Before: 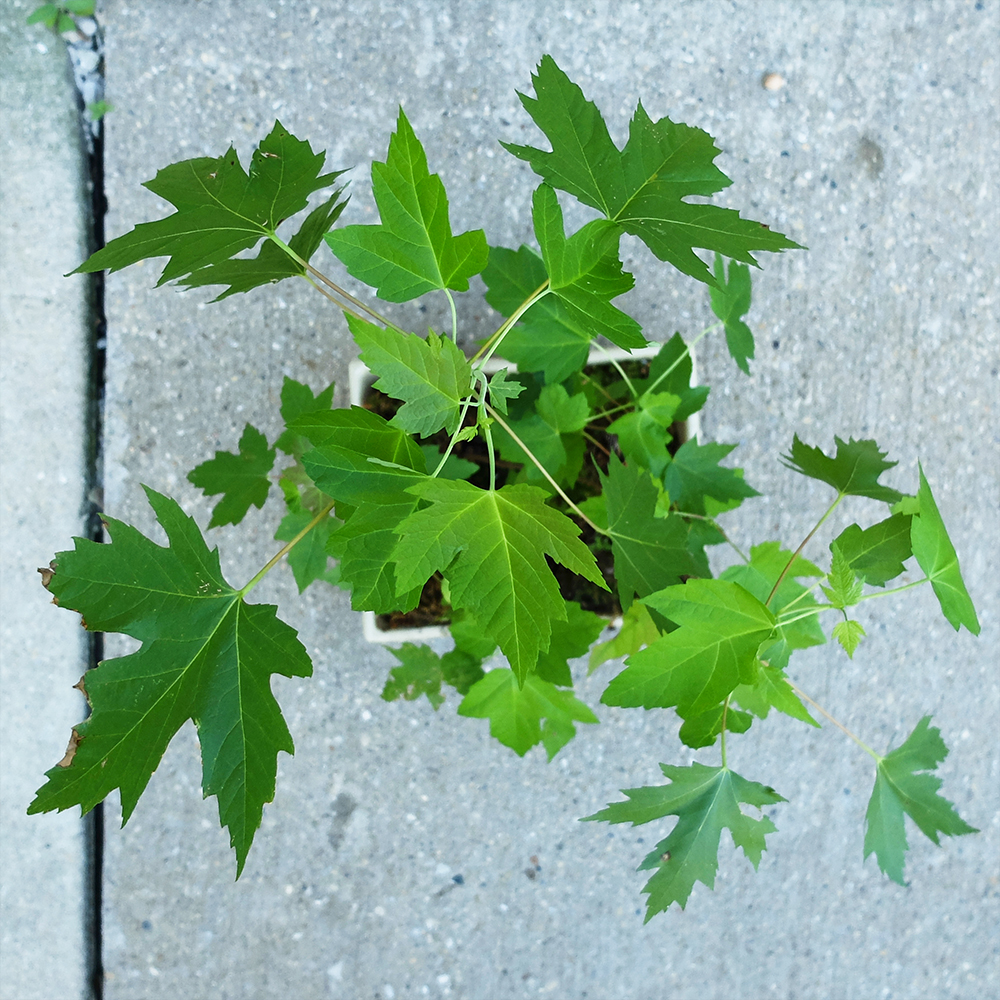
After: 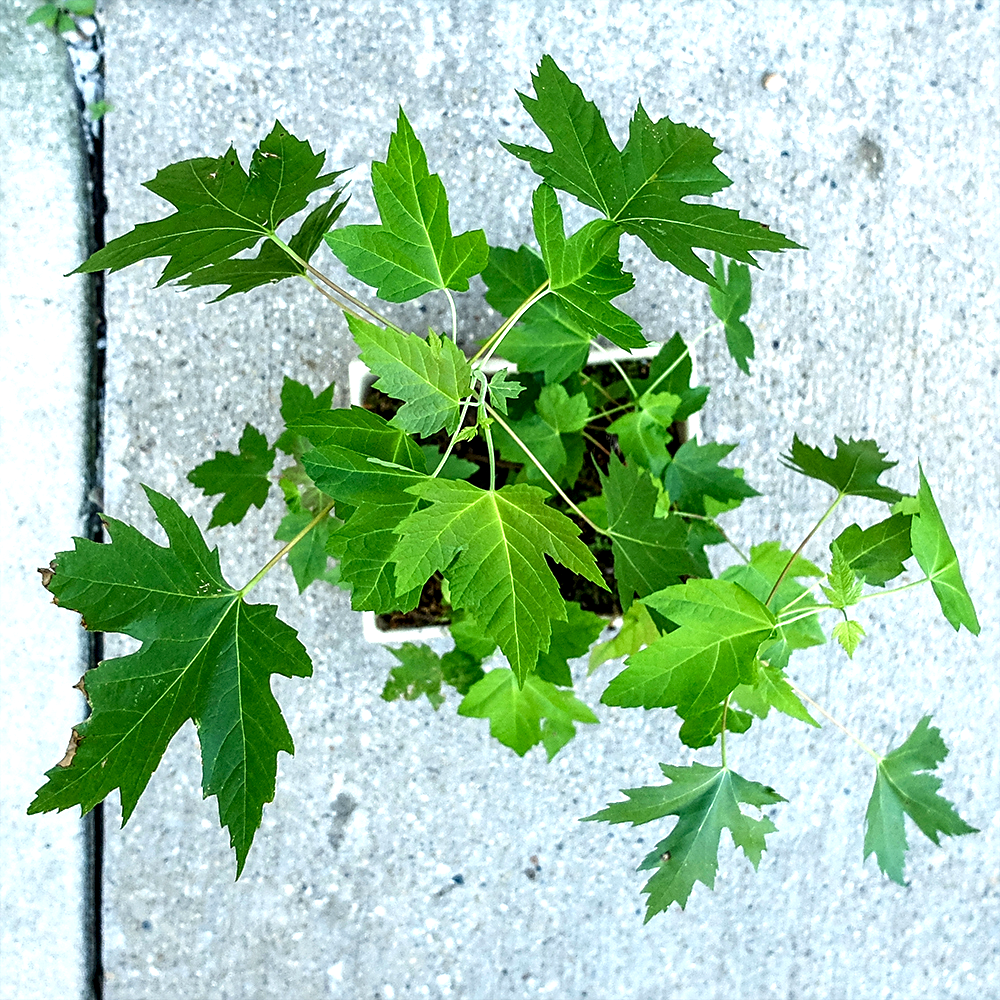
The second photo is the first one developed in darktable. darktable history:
sharpen: on, module defaults
local contrast: highlights 60%, shadows 60%, detail 160%
exposure: black level correction 0.001, exposure 0.5 EV, compensate exposure bias true, compensate highlight preservation false
